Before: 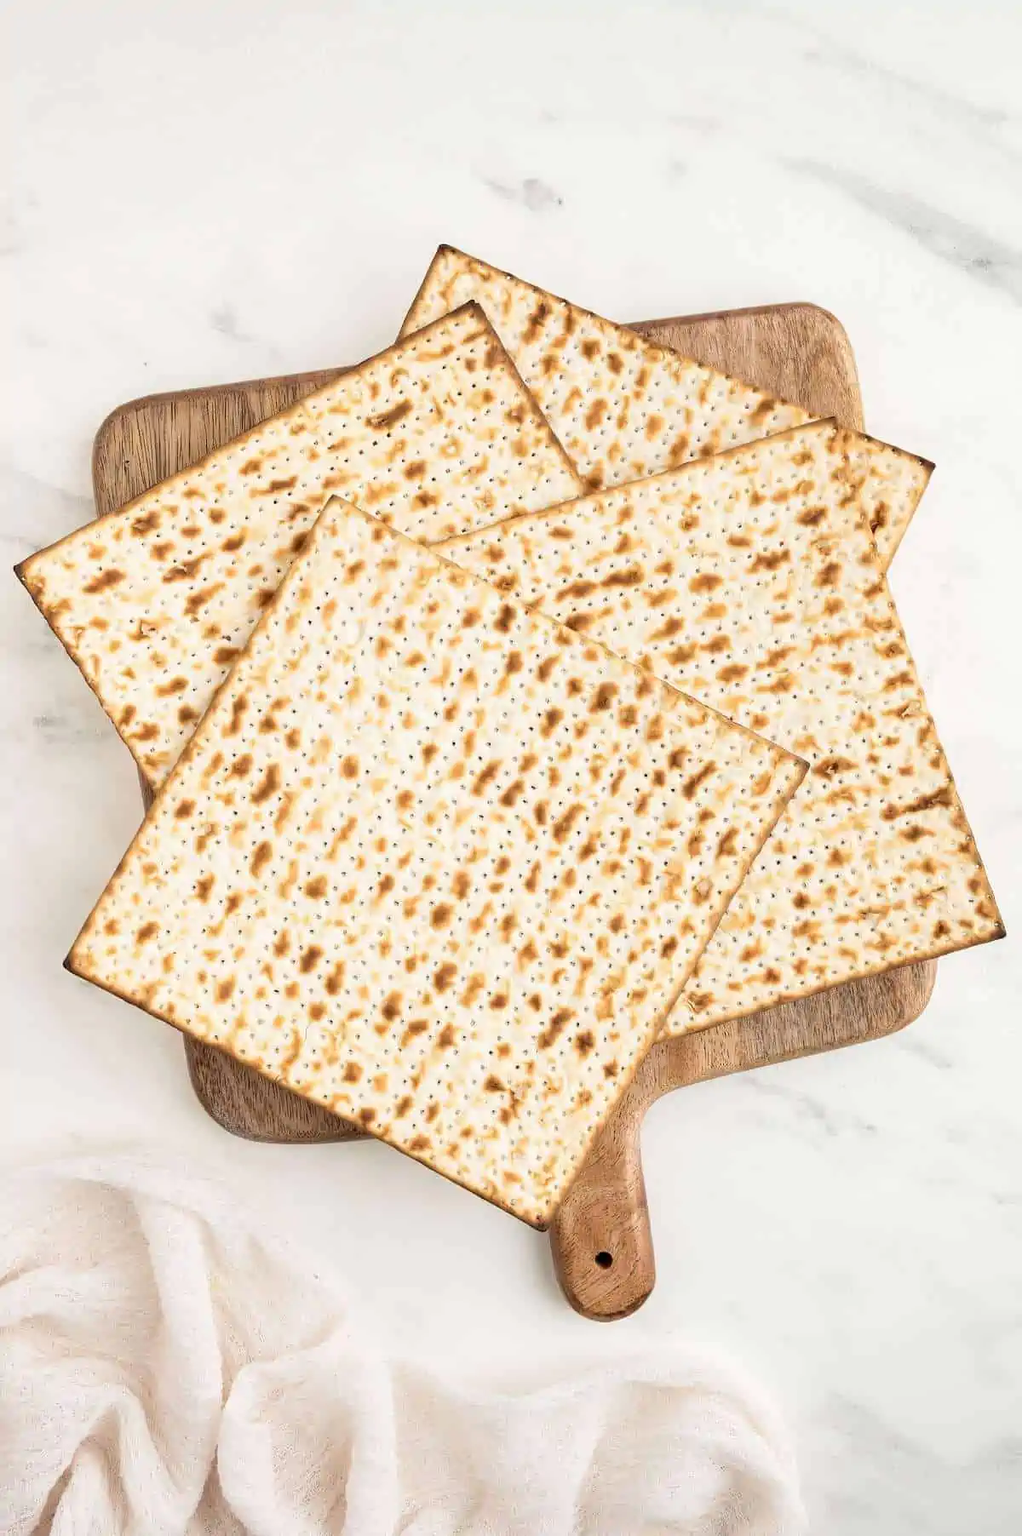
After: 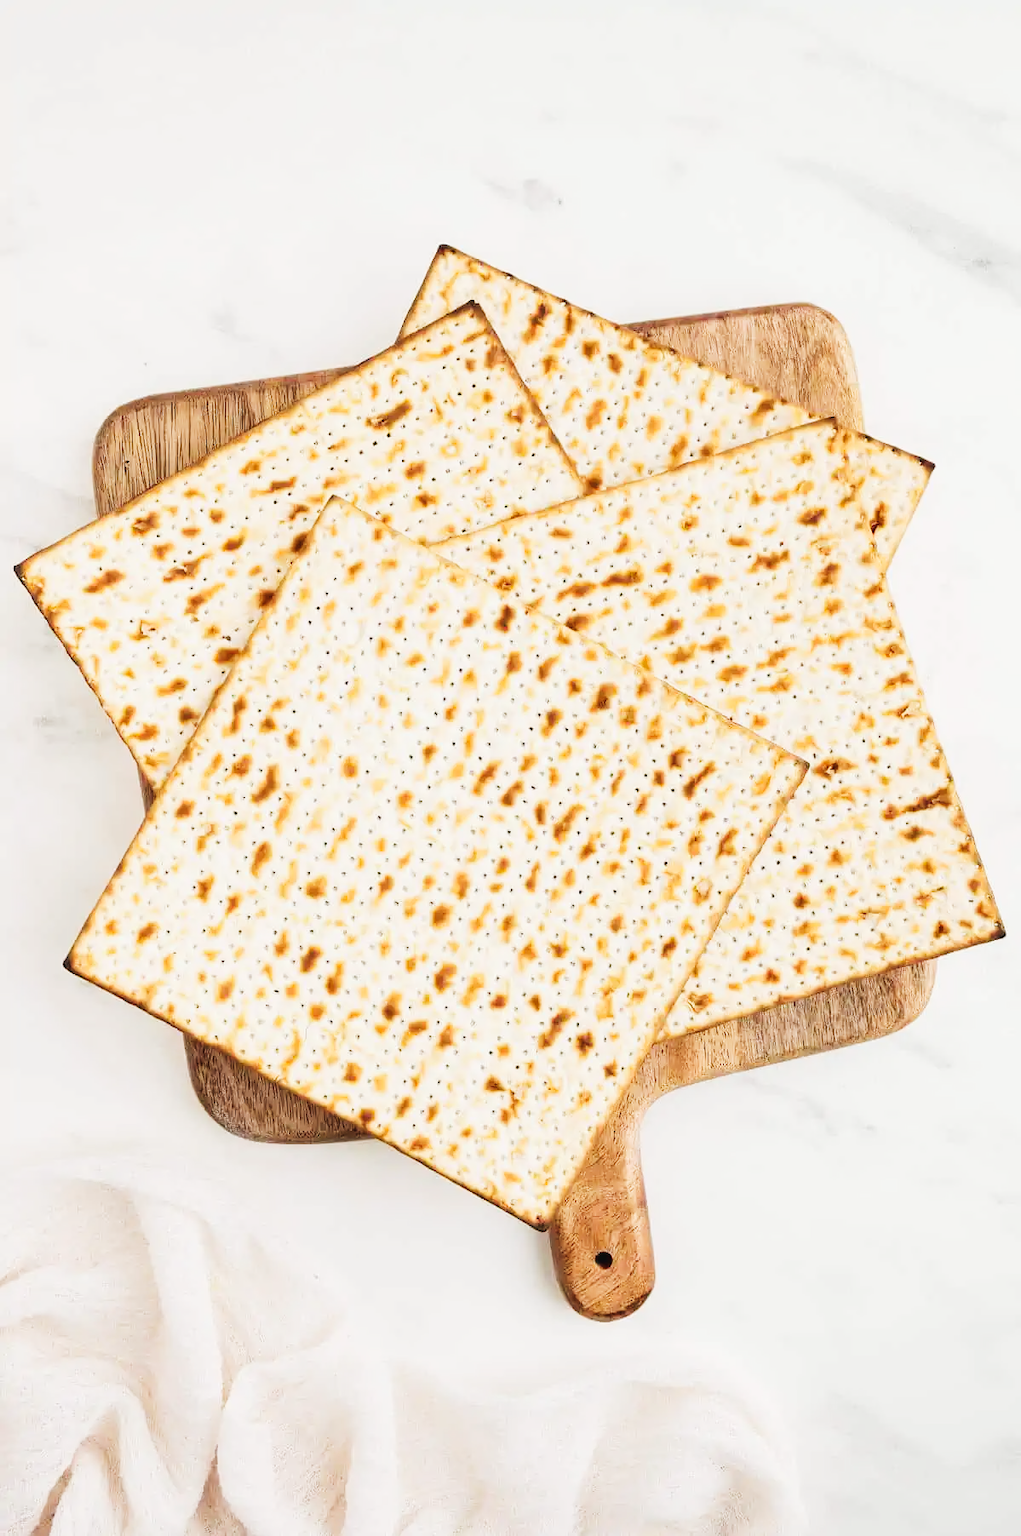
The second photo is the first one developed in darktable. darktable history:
tone curve: curves: ch0 [(0, 0.028) (0.037, 0.05) (0.123, 0.108) (0.19, 0.164) (0.269, 0.247) (0.475, 0.533) (0.595, 0.695) (0.718, 0.823) (0.855, 0.913) (1, 0.982)]; ch1 [(0, 0) (0.243, 0.245) (0.427, 0.41) (0.493, 0.481) (0.505, 0.502) (0.536, 0.545) (0.56, 0.582) (0.611, 0.644) (0.769, 0.807) (1, 1)]; ch2 [(0, 0) (0.249, 0.216) (0.349, 0.321) (0.424, 0.442) (0.476, 0.483) (0.498, 0.499) (0.517, 0.519) (0.532, 0.55) (0.569, 0.608) (0.614, 0.661) (0.706, 0.75) (0.808, 0.809) (0.991, 0.968)], preserve colors none
